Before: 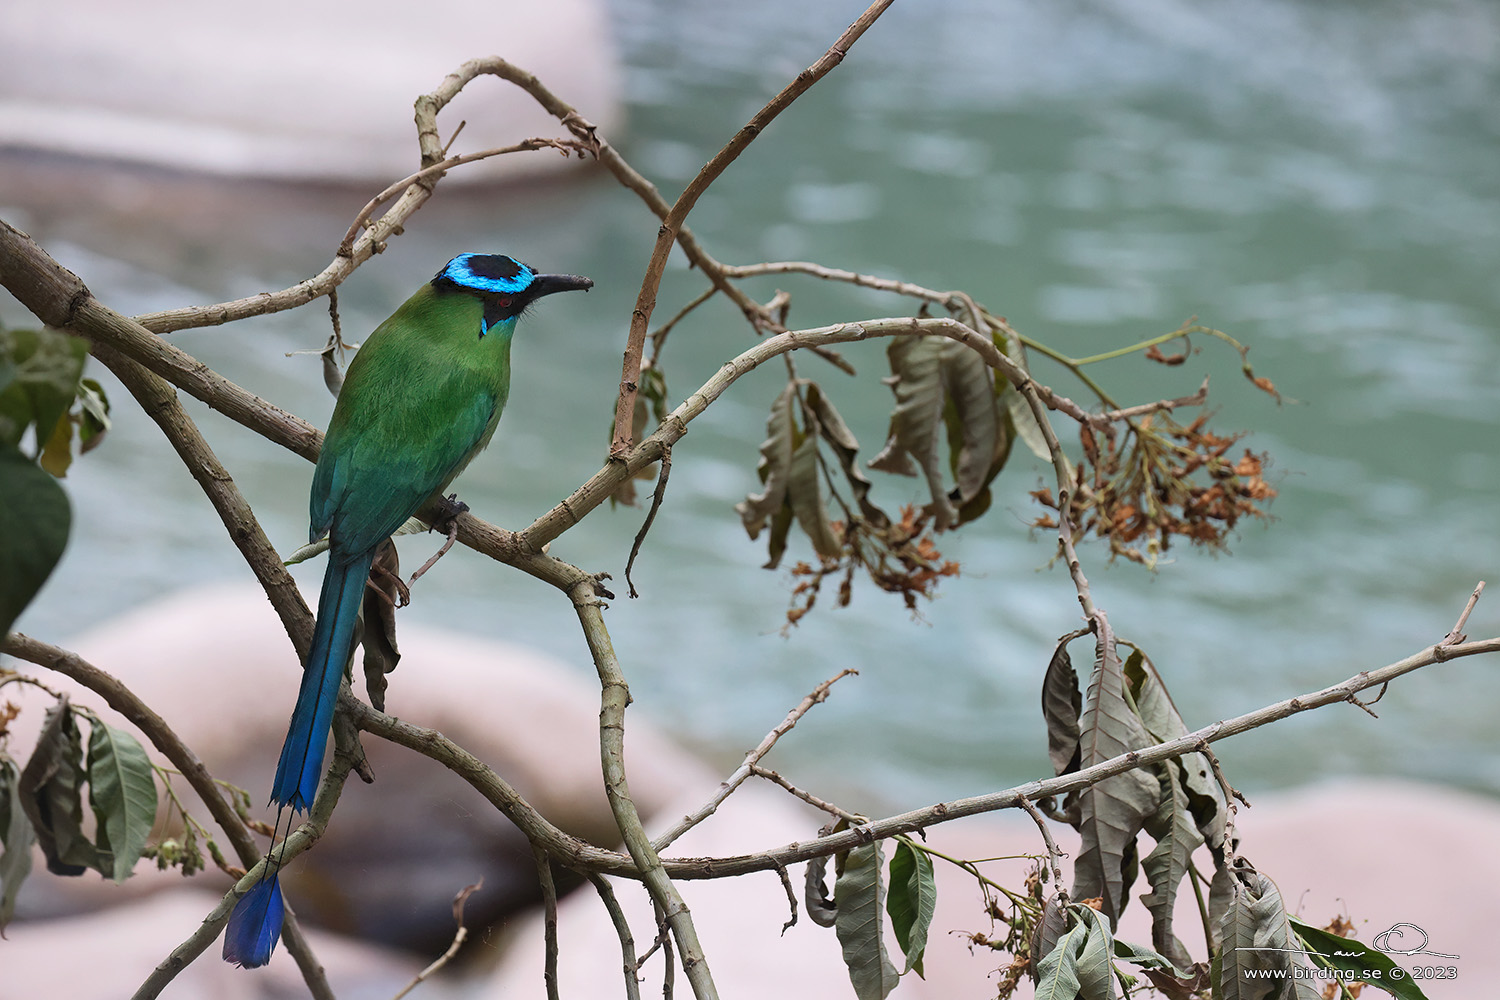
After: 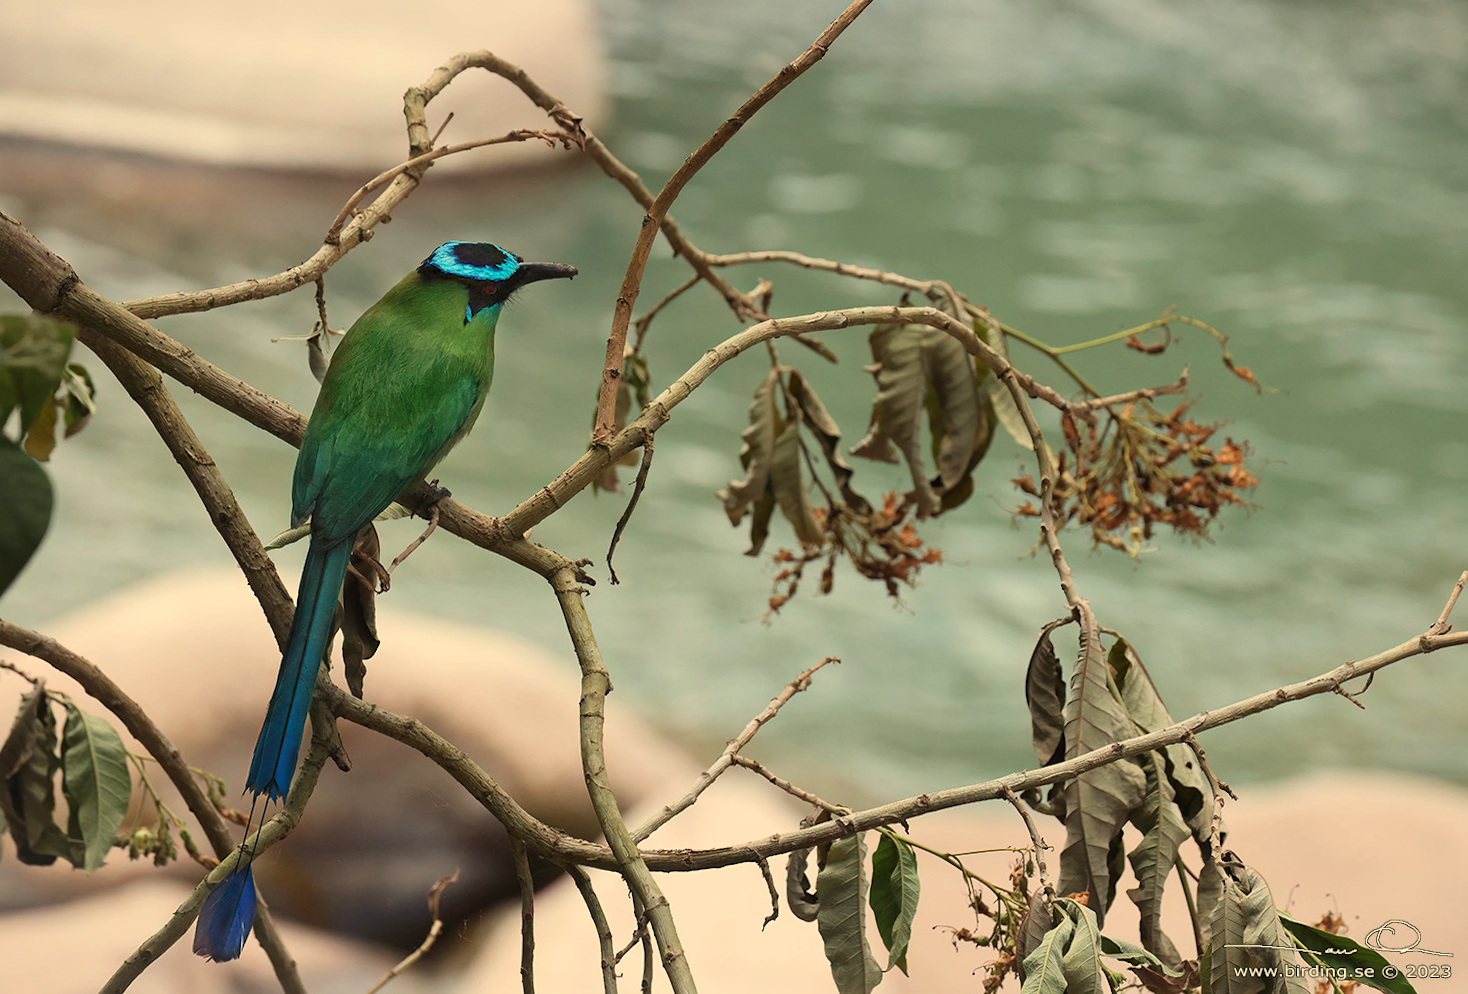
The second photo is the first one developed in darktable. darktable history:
rotate and perspective: rotation 0.226°, lens shift (vertical) -0.042, crop left 0.023, crop right 0.982, crop top 0.006, crop bottom 0.994
white balance: red 1.08, blue 0.791
